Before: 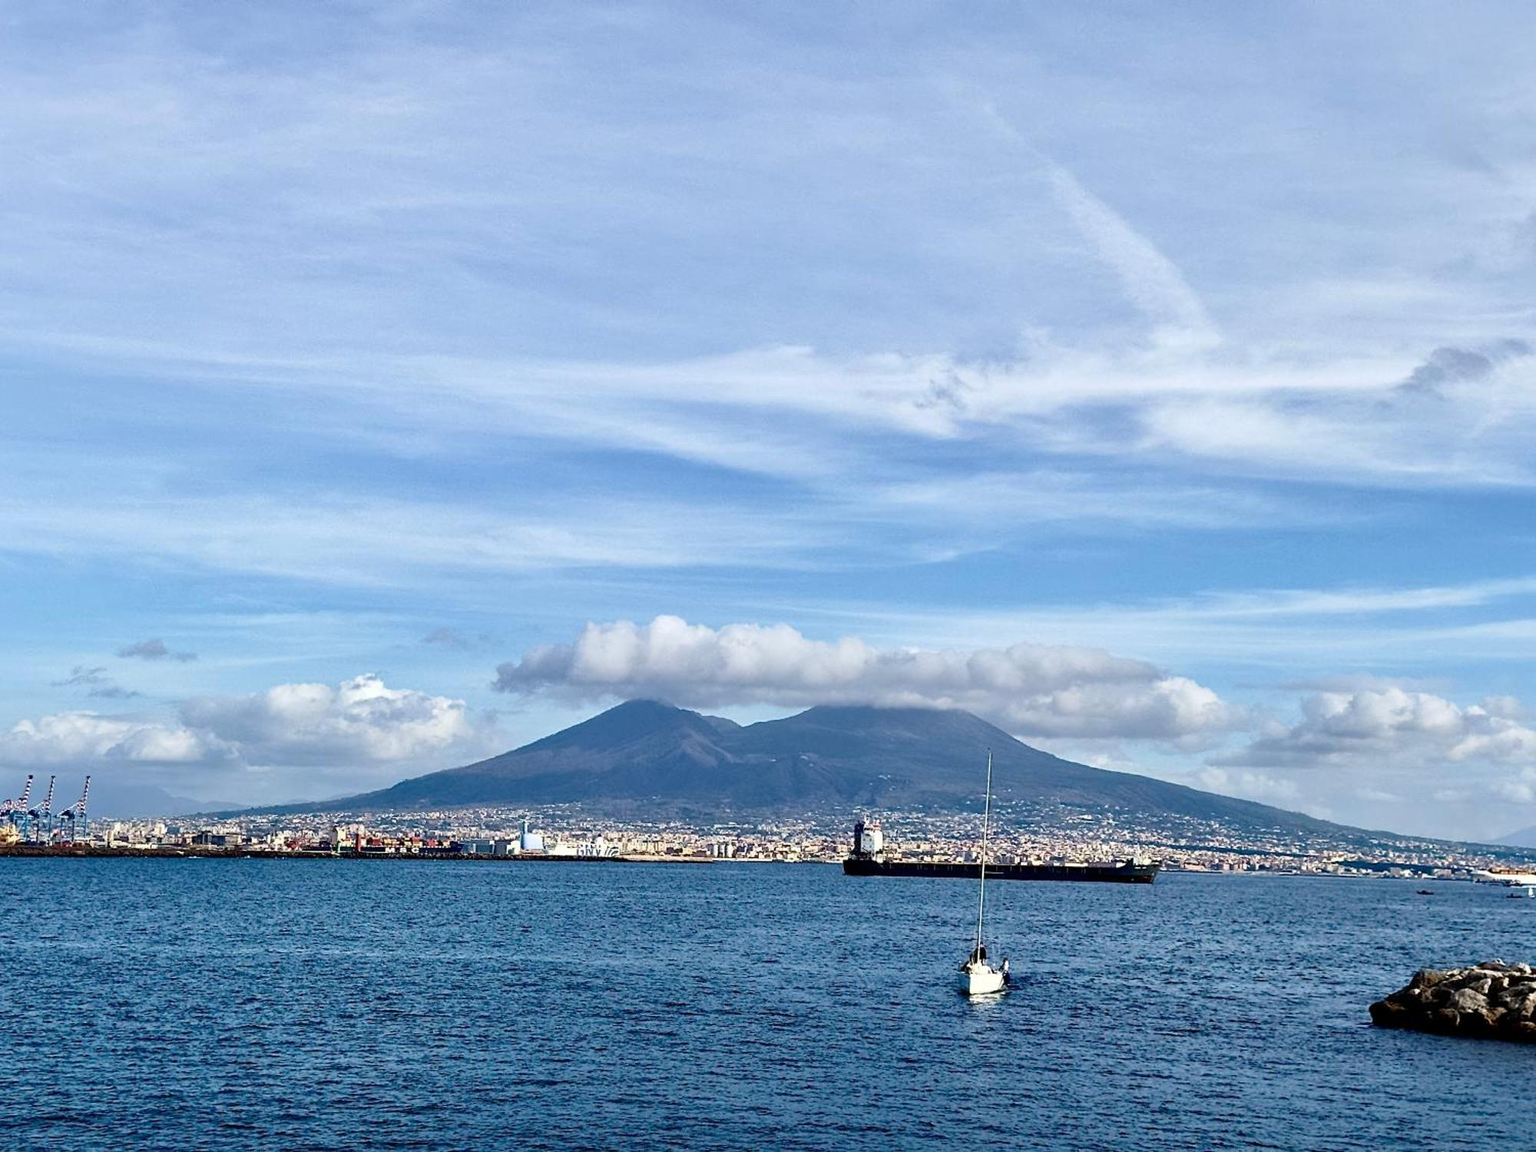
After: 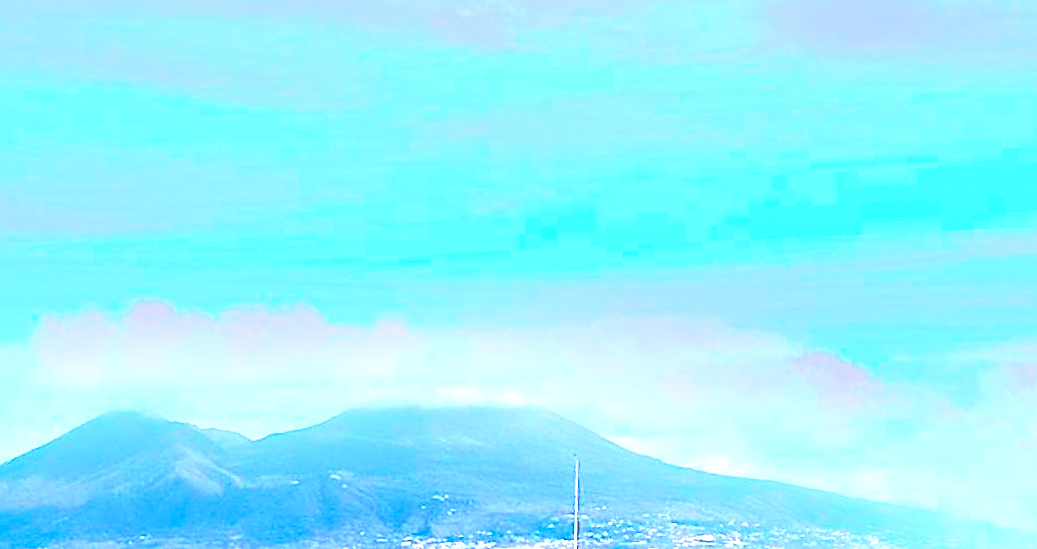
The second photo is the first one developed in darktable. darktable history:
exposure: black level correction 0, exposure 2 EV, compensate highlight preservation false
white balance: red 1.004, blue 1.096
rotate and perspective: rotation -2.56°, automatic cropping off
crop: left 36.607%, top 34.735%, right 13.146%, bottom 30.611%
bloom: size 15%, threshold 97%, strength 7%
color balance rgb: perceptual saturation grading › global saturation 25%, perceptual brilliance grading › mid-tones 10%, perceptual brilliance grading › shadows 15%, global vibrance 20%
sharpen: on, module defaults
contrast brightness saturation: contrast -0.11
